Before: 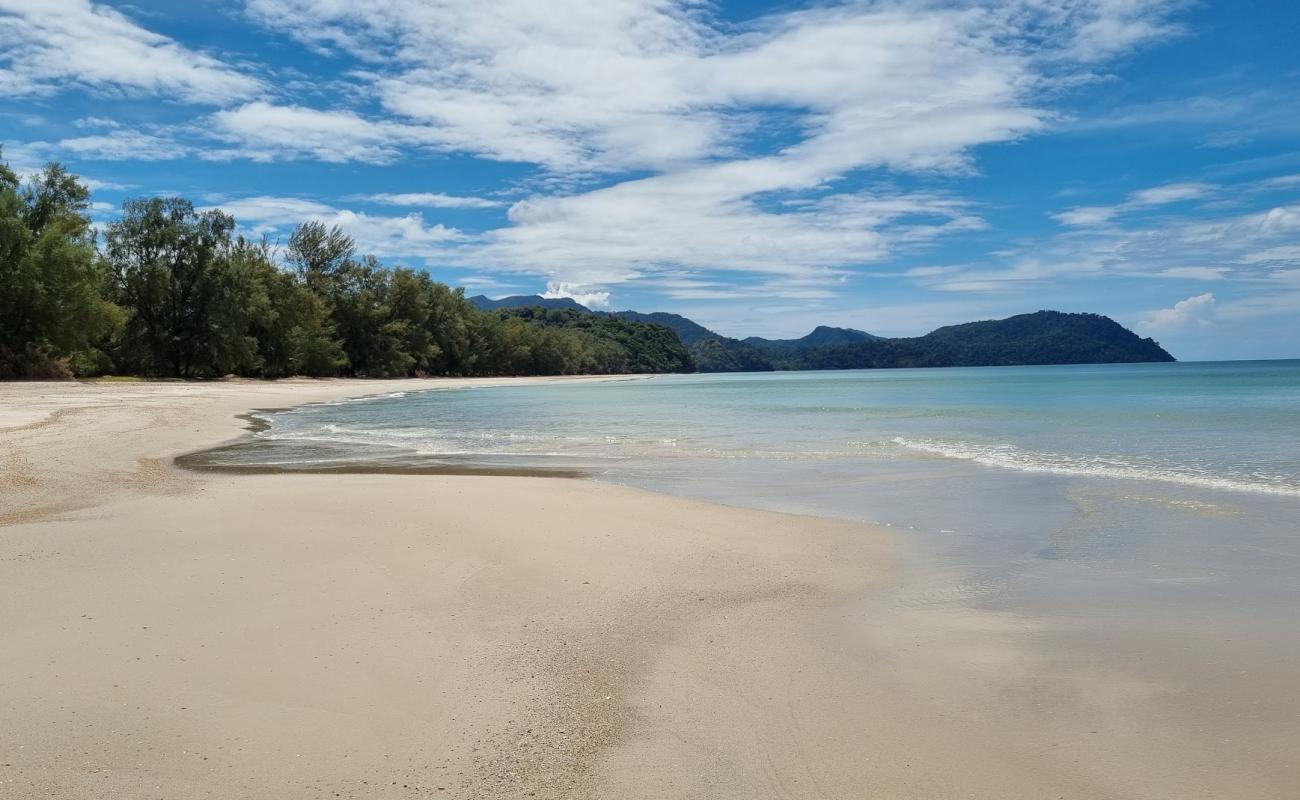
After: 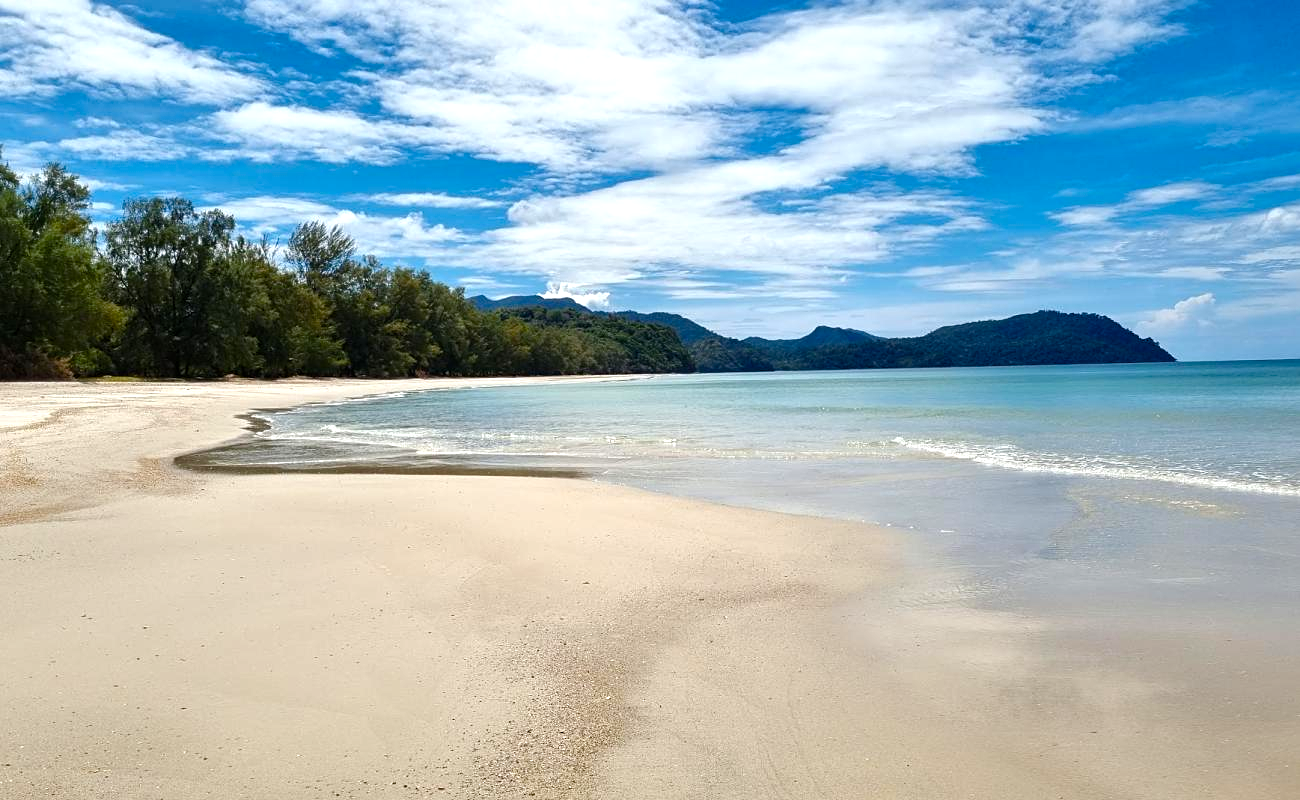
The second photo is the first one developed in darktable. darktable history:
sharpen: amount 0.203
color balance rgb: perceptual saturation grading › global saturation 19.472%, perceptual saturation grading › highlights -24.781%, perceptual saturation grading › shadows 50.13%, perceptual brilliance grading › global brilliance -5.679%, perceptual brilliance grading › highlights 23.994%, perceptual brilliance grading › mid-tones 6.817%, perceptual brilliance grading › shadows -4.681%
